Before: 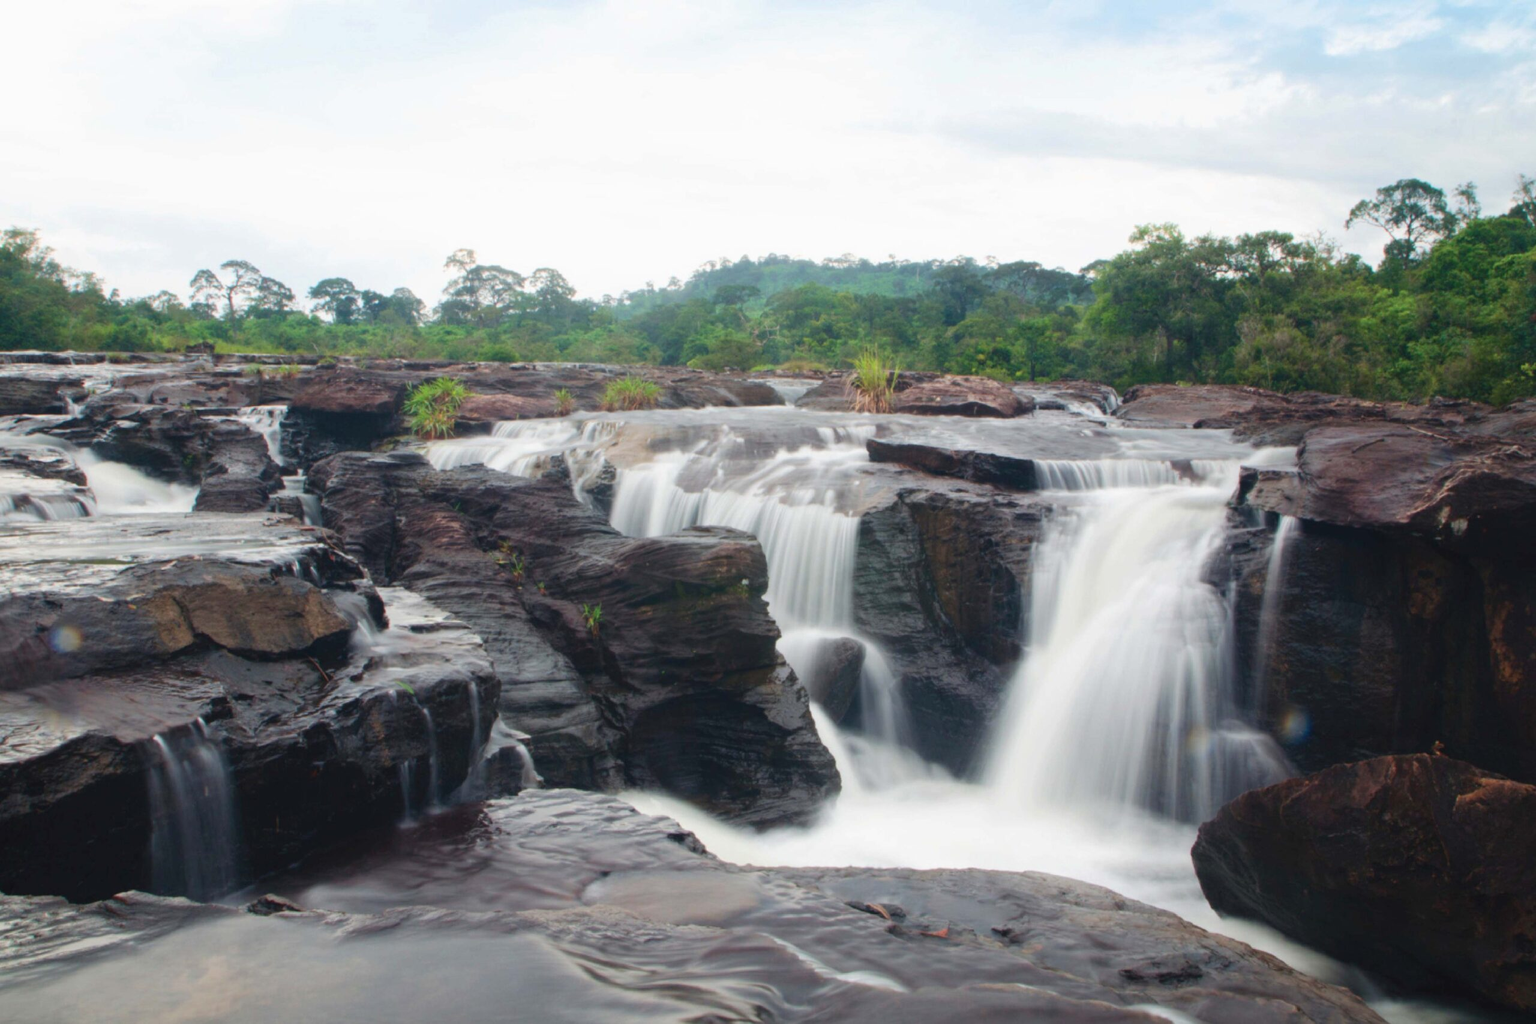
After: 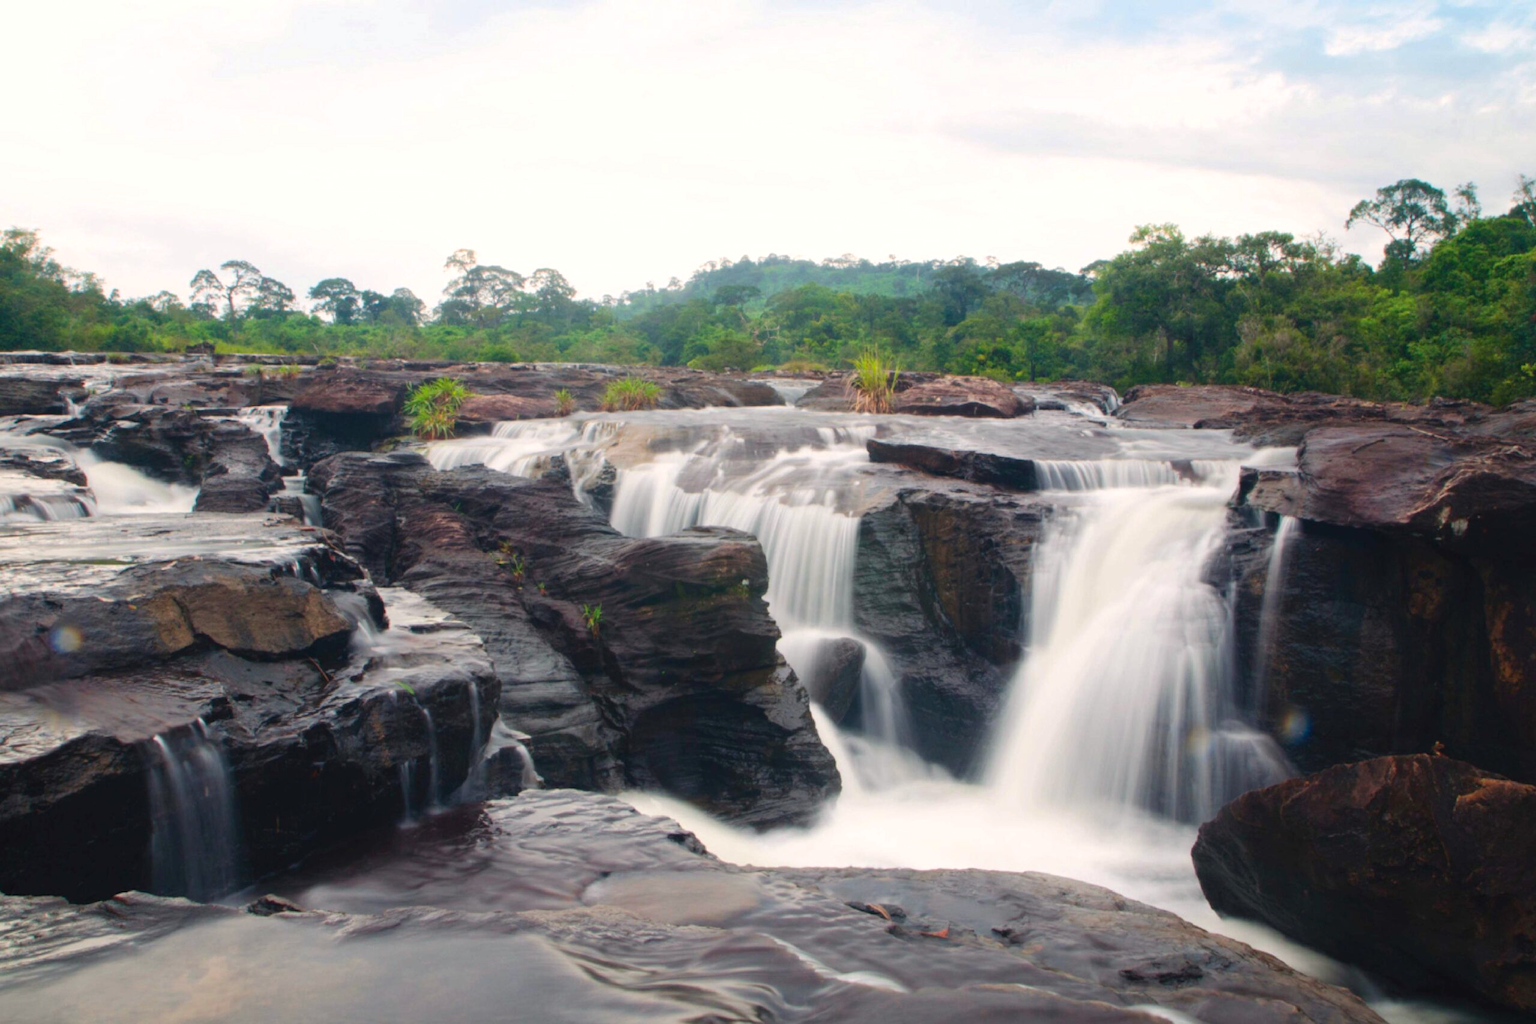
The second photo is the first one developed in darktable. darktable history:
color balance rgb: highlights gain › chroma 1.404%, highlights gain › hue 51.99°, linear chroma grading › global chroma -0.517%, perceptual saturation grading › global saturation 19.482%, contrast 4.339%
